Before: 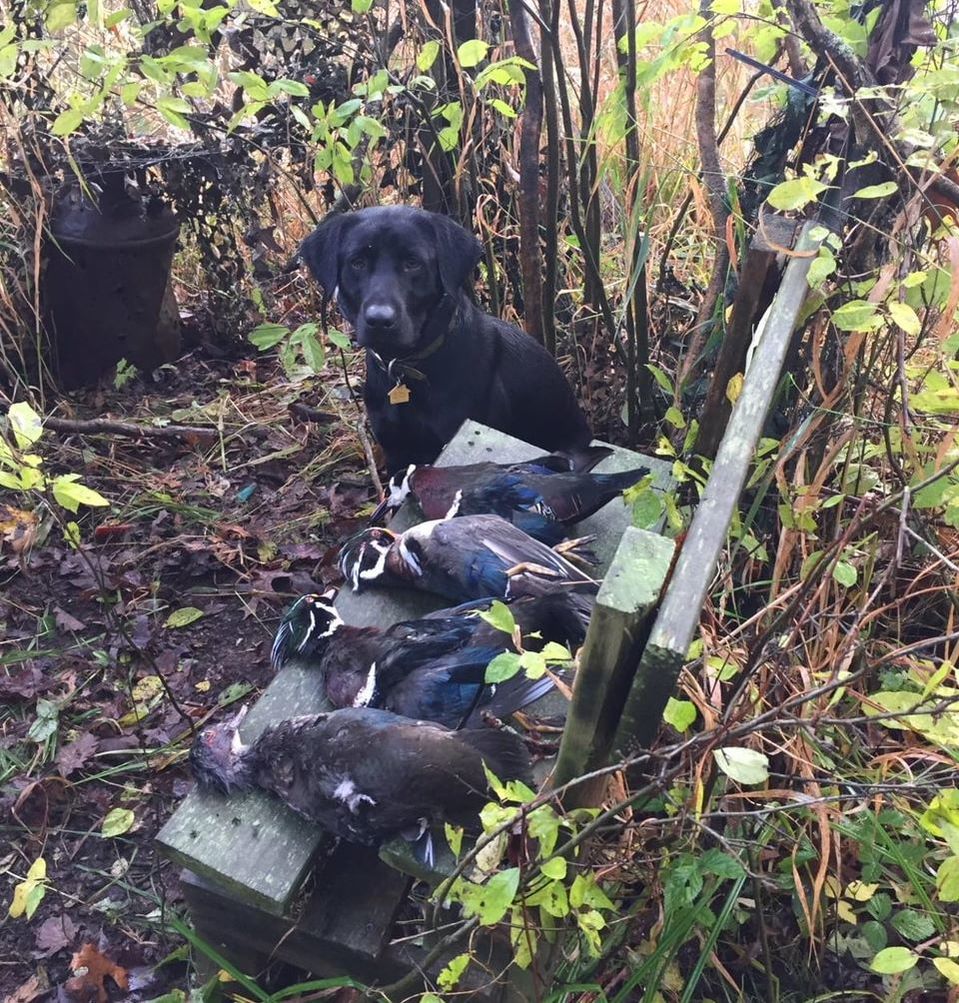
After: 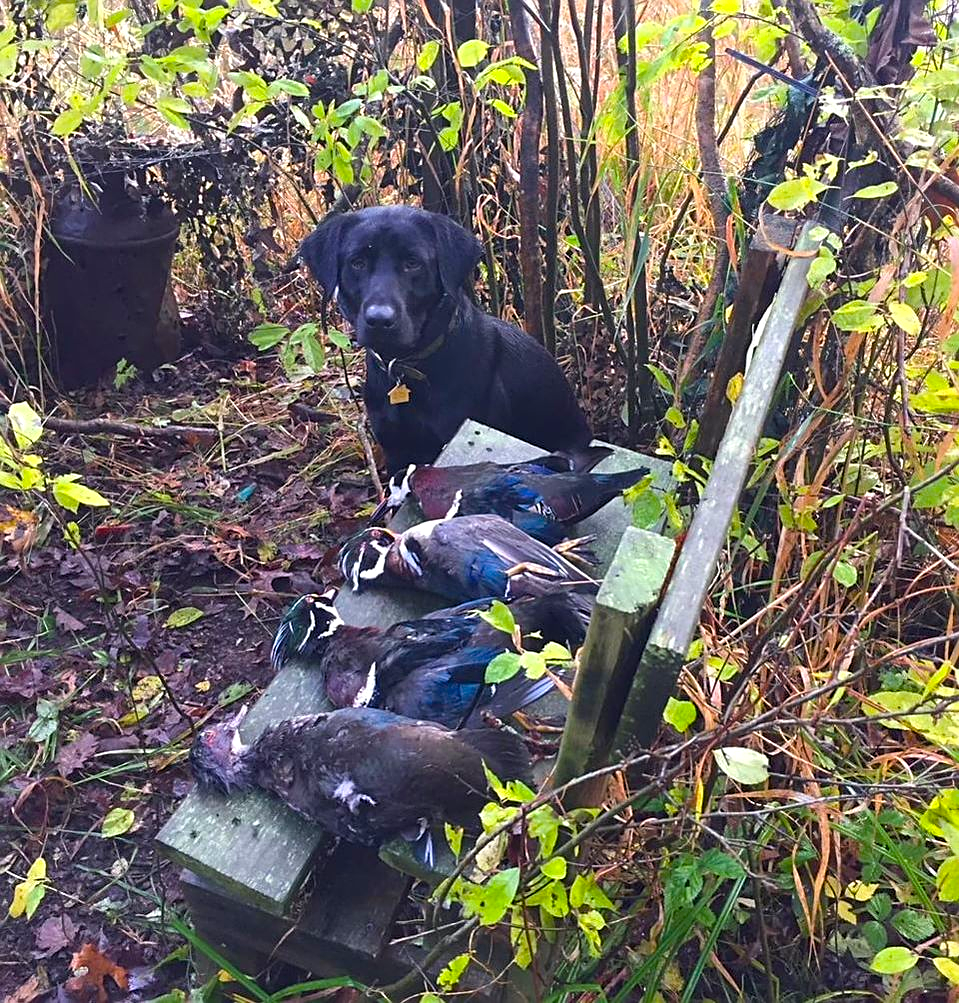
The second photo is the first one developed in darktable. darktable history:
sharpen: on, module defaults
exposure: exposure 0.127 EV, compensate highlight preservation false
color balance rgb: linear chroma grading › global chroma 15%, perceptual saturation grading › global saturation 30%
